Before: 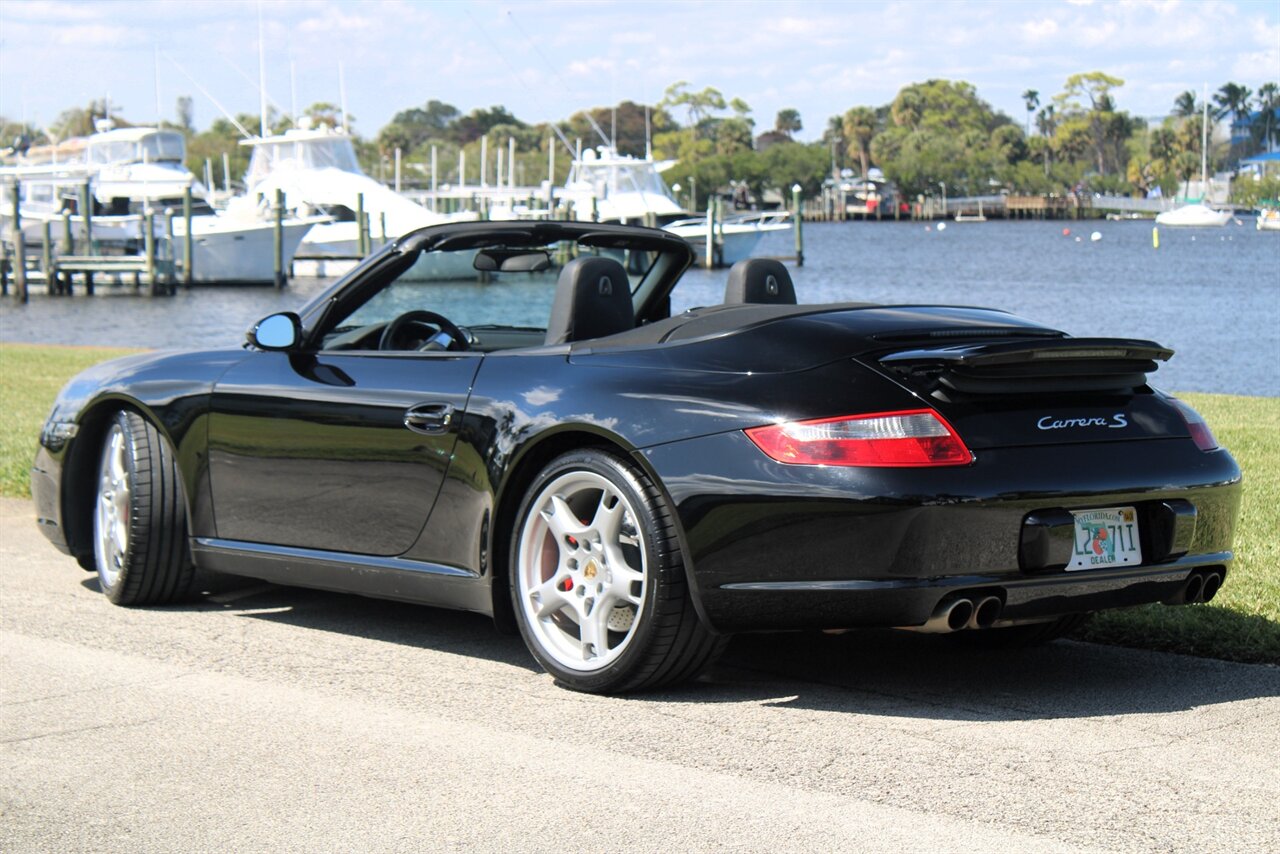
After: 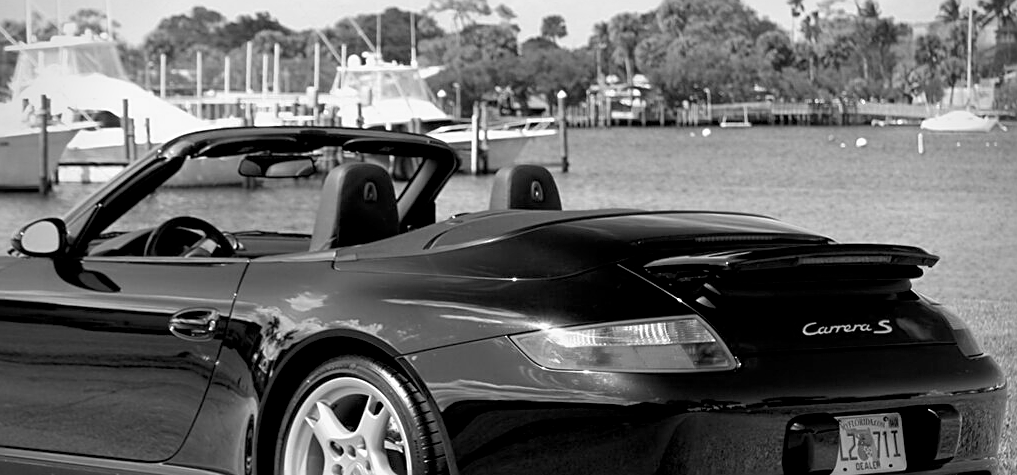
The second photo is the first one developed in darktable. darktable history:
crop: left 18.38%, top 11.092%, right 2.134%, bottom 33.217%
exposure: black level correction 0.009, compensate highlight preservation false
color calibration: output gray [0.28, 0.41, 0.31, 0], gray › normalize channels true, illuminant same as pipeline (D50), adaptation XYZ, x 0.346, y 0.359, gamut compression 0
sharpen: on, module defaults
vignetting: on, module defaults
